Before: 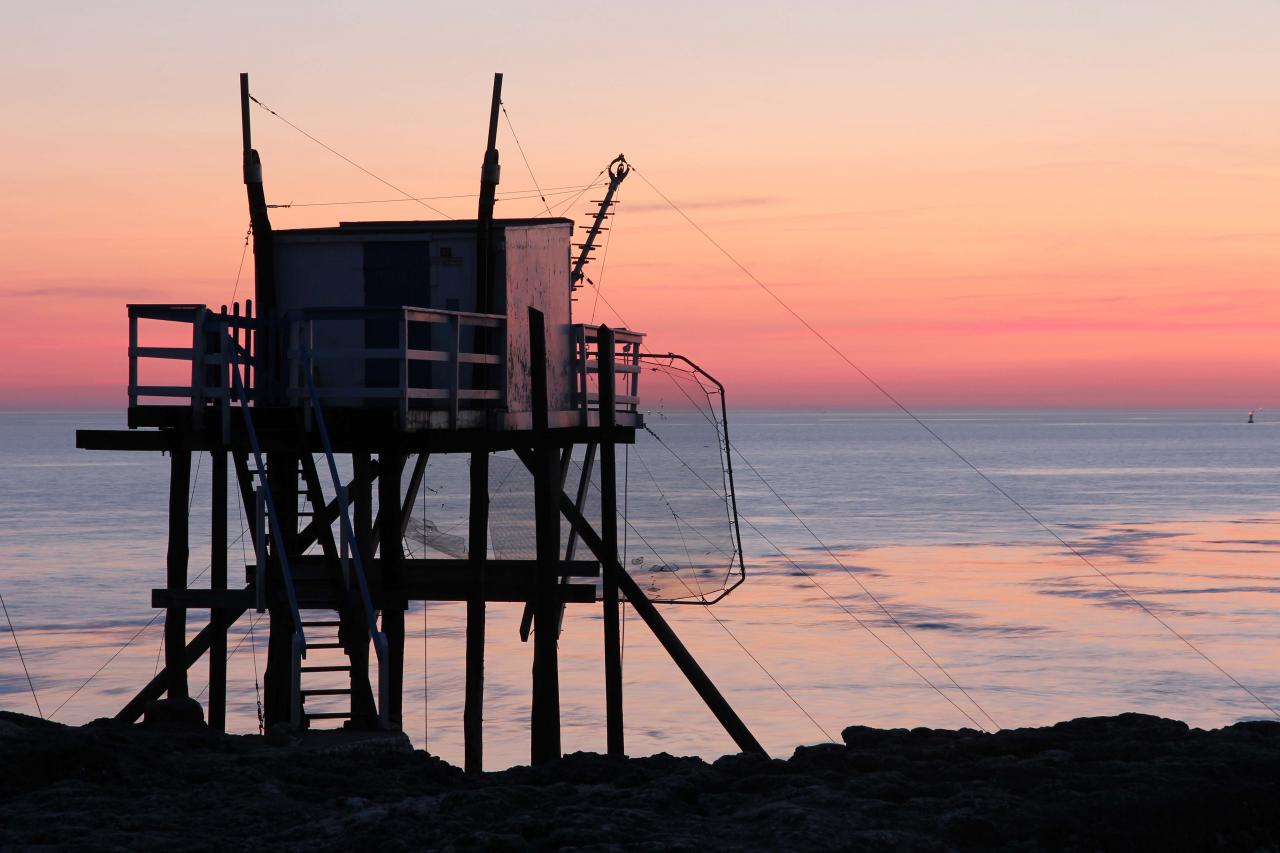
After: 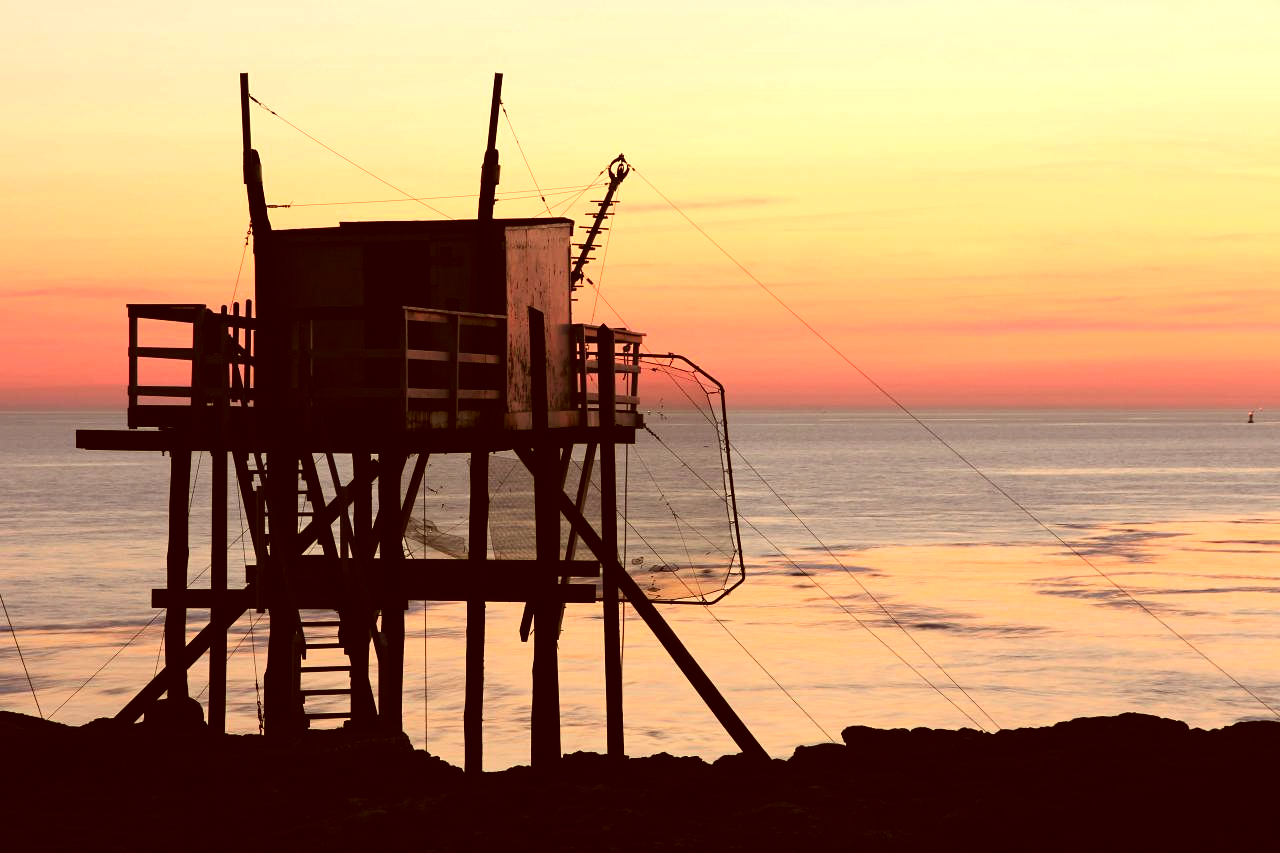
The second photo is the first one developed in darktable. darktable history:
tone equalizer: -8 EV -0.75 EV, -7 EV -0.7 EV, -6 EV -0.6 EV, -5 EV -0.4 EV, -3 EV 0.4 EV, -2 EV 0.6 EV, -1 EV 0.7 EV, +0 EV 0.75 EV, edges refinement/feathering 500, mask exposure compensation -1.57 EV, preserve details no
color correction: highlights a* 1.12, highlights b* 24.26, shadows a* 15.58, shadows b* 24.26
